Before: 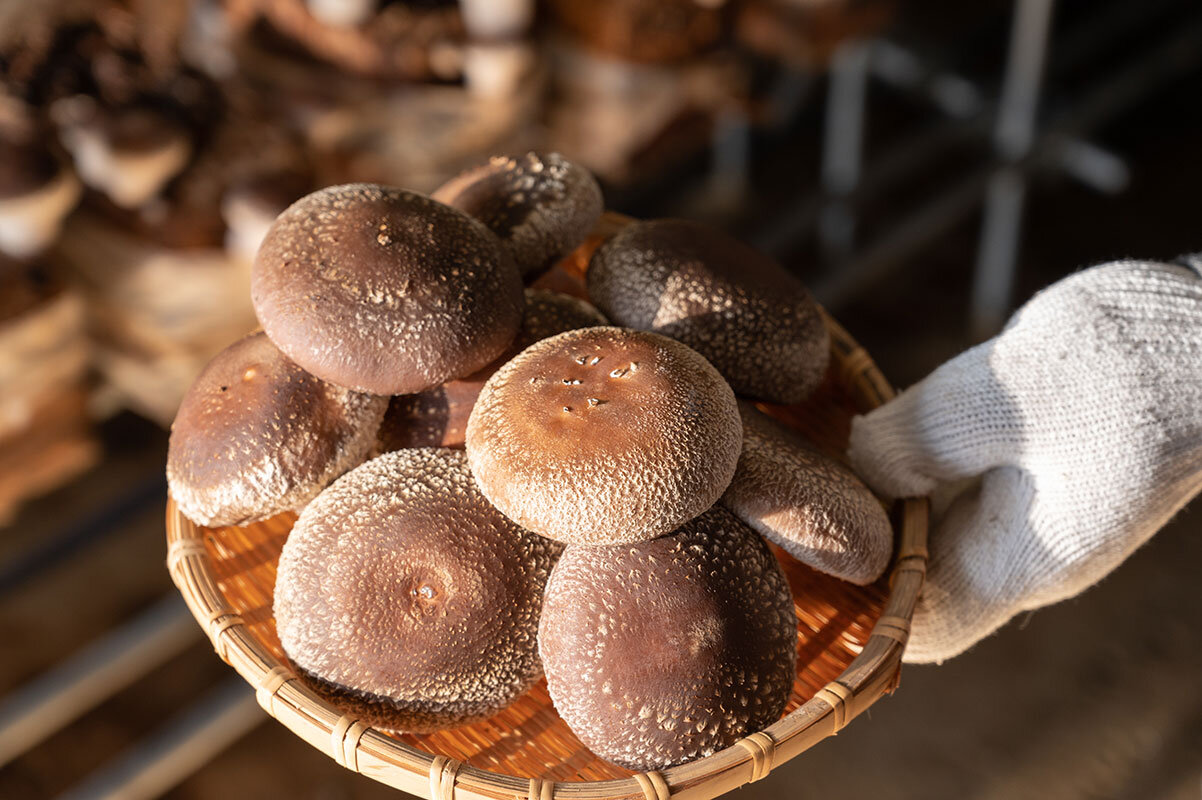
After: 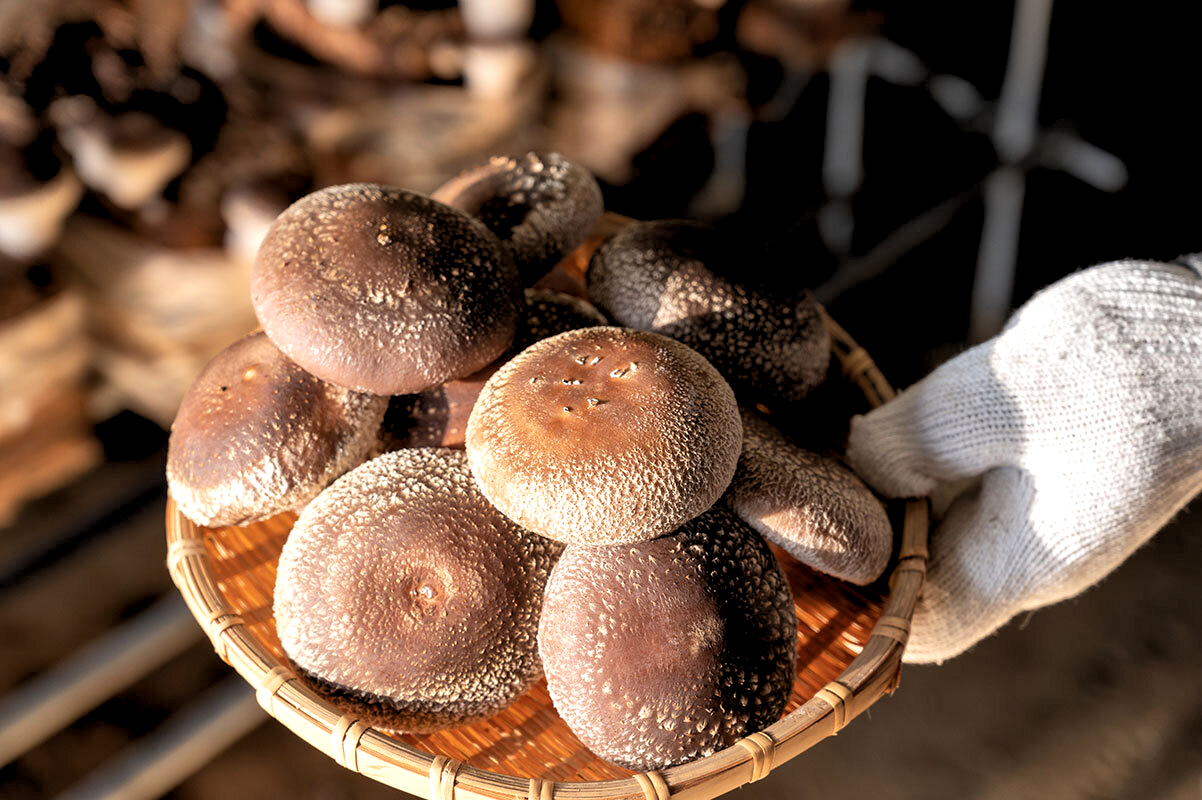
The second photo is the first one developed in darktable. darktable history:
local contrast: mode bilateral grid, contrast 20, coarseness 50, detail 120%, midtone range 0.2
rgb levels: levels [[0.01, 0.419, 0.839], [0, 0.5, 1], [0, 0.5, 1]]
